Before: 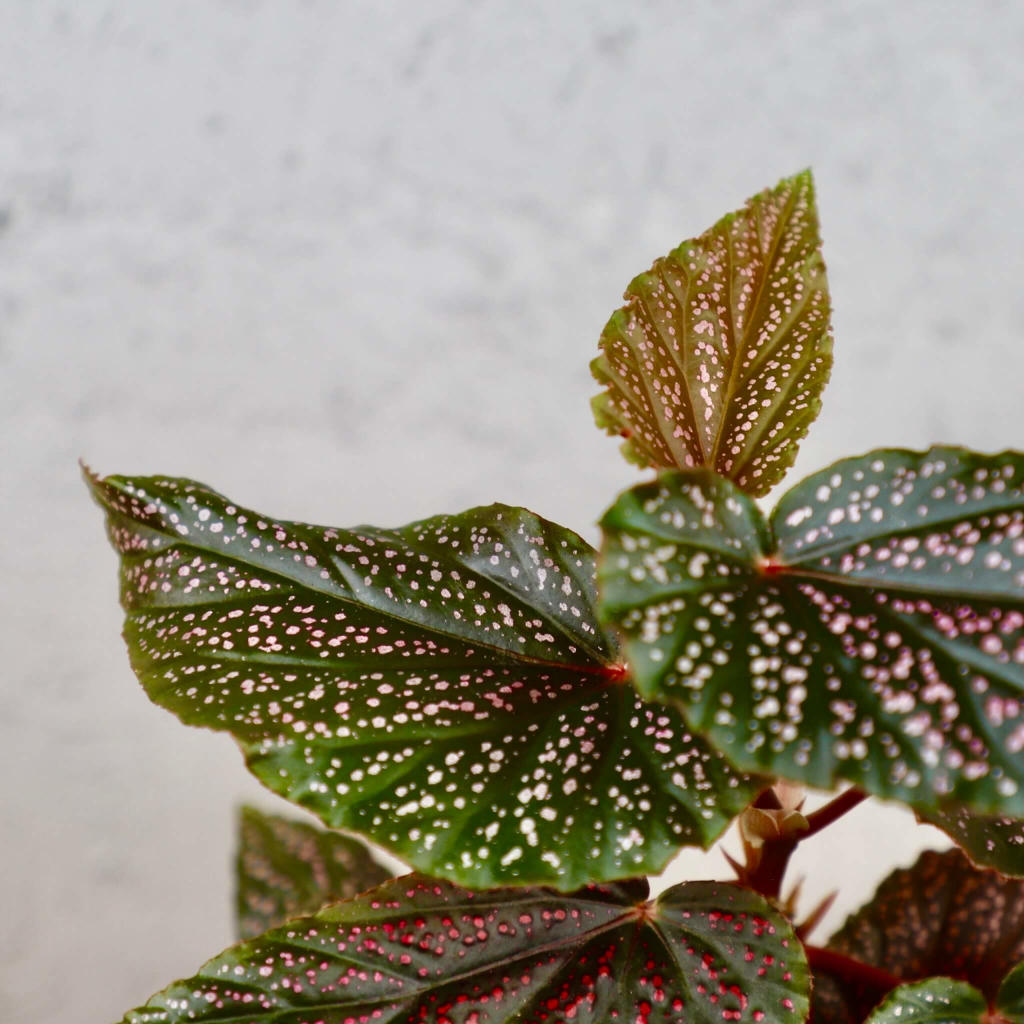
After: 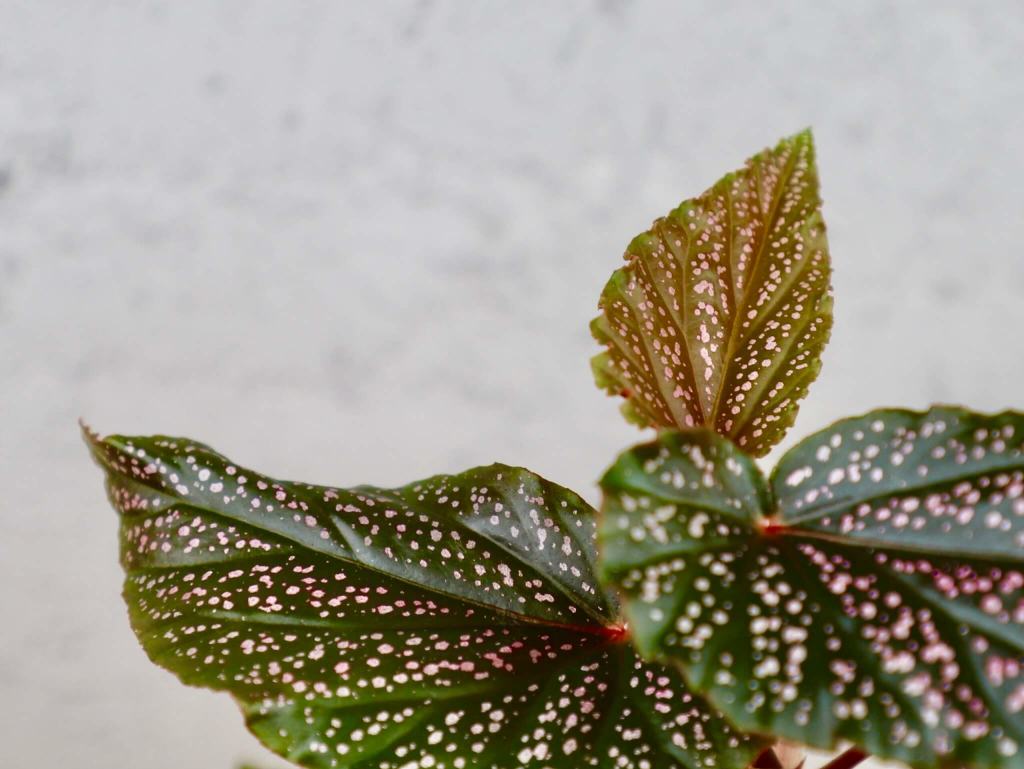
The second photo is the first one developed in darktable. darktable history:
crop: top 3.983%, bottom 20.903%
